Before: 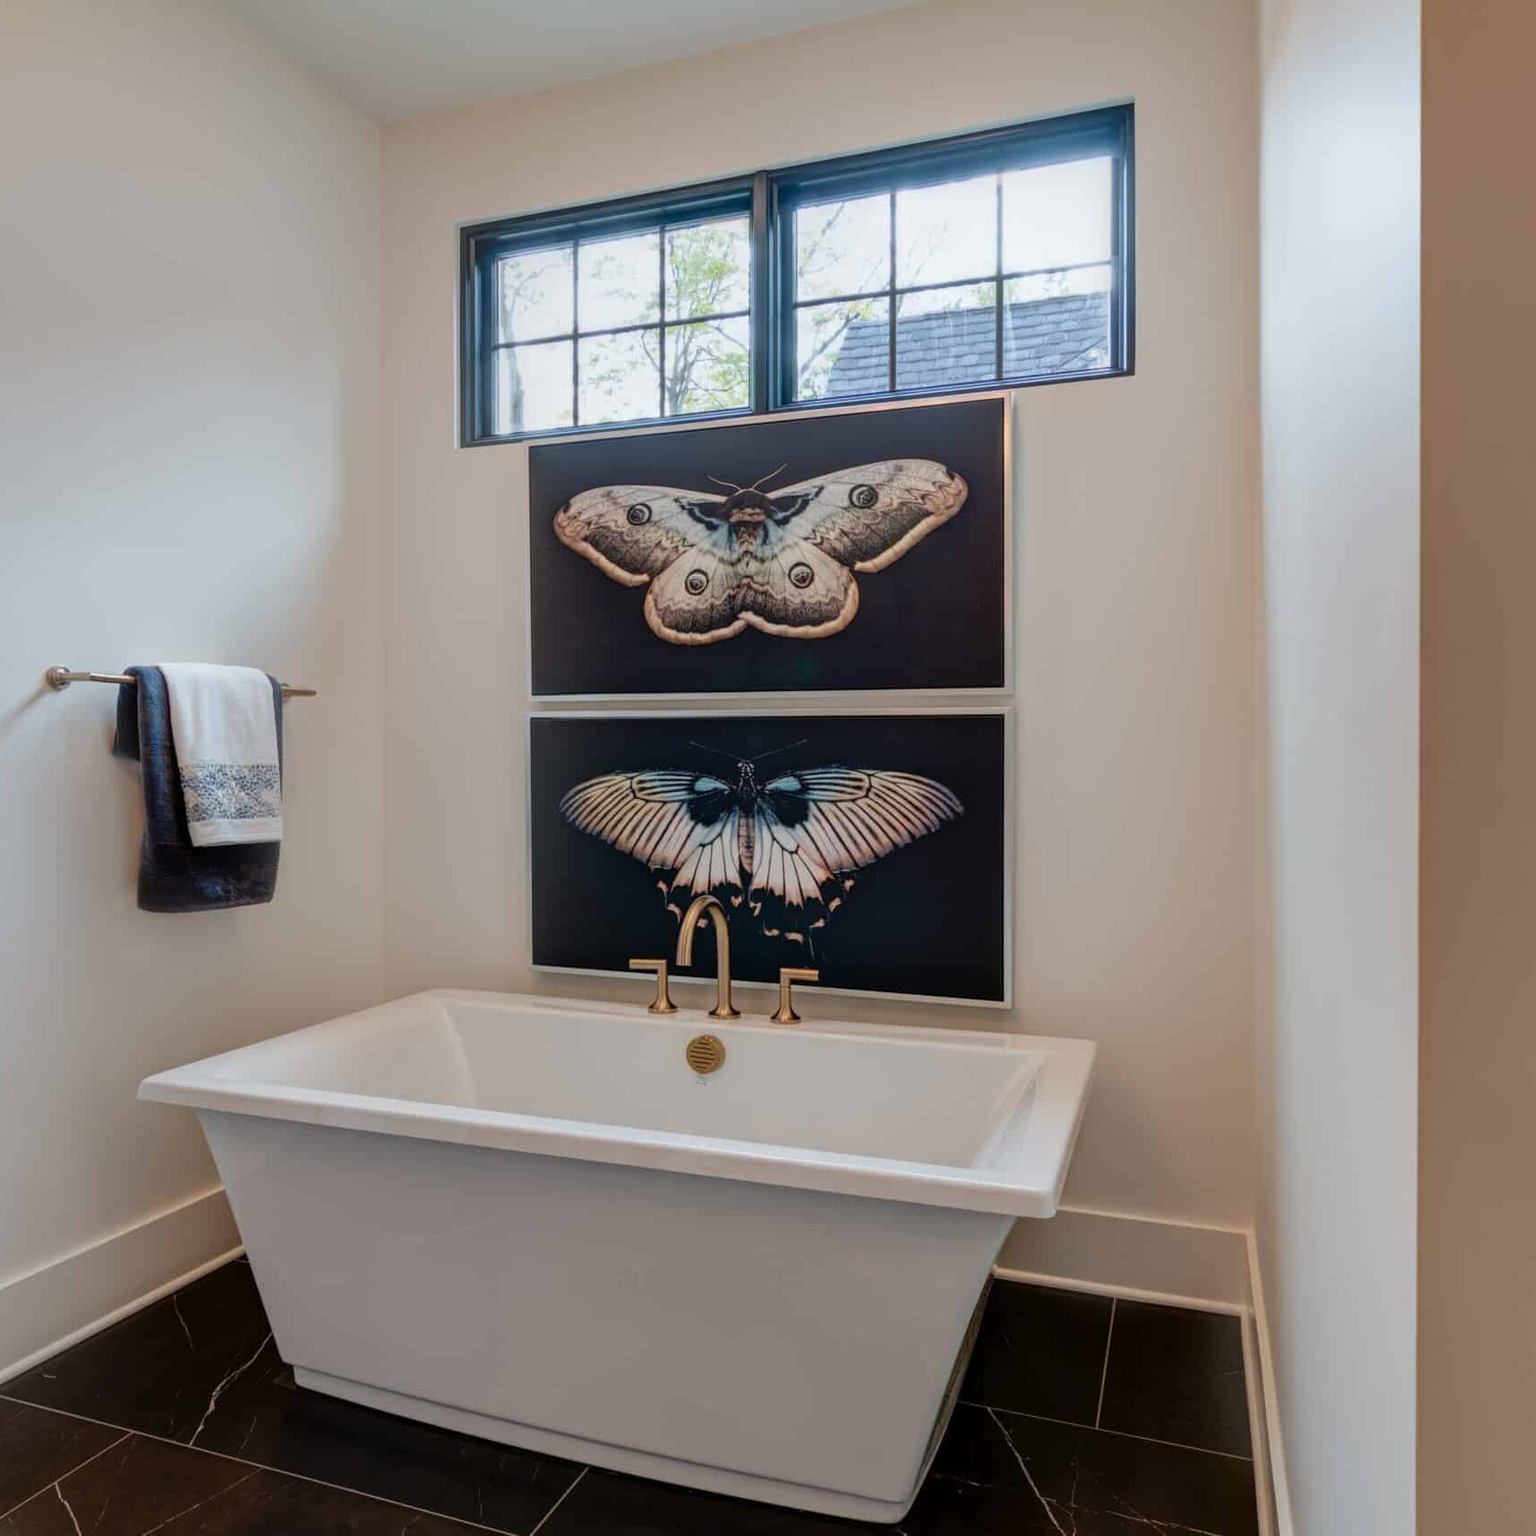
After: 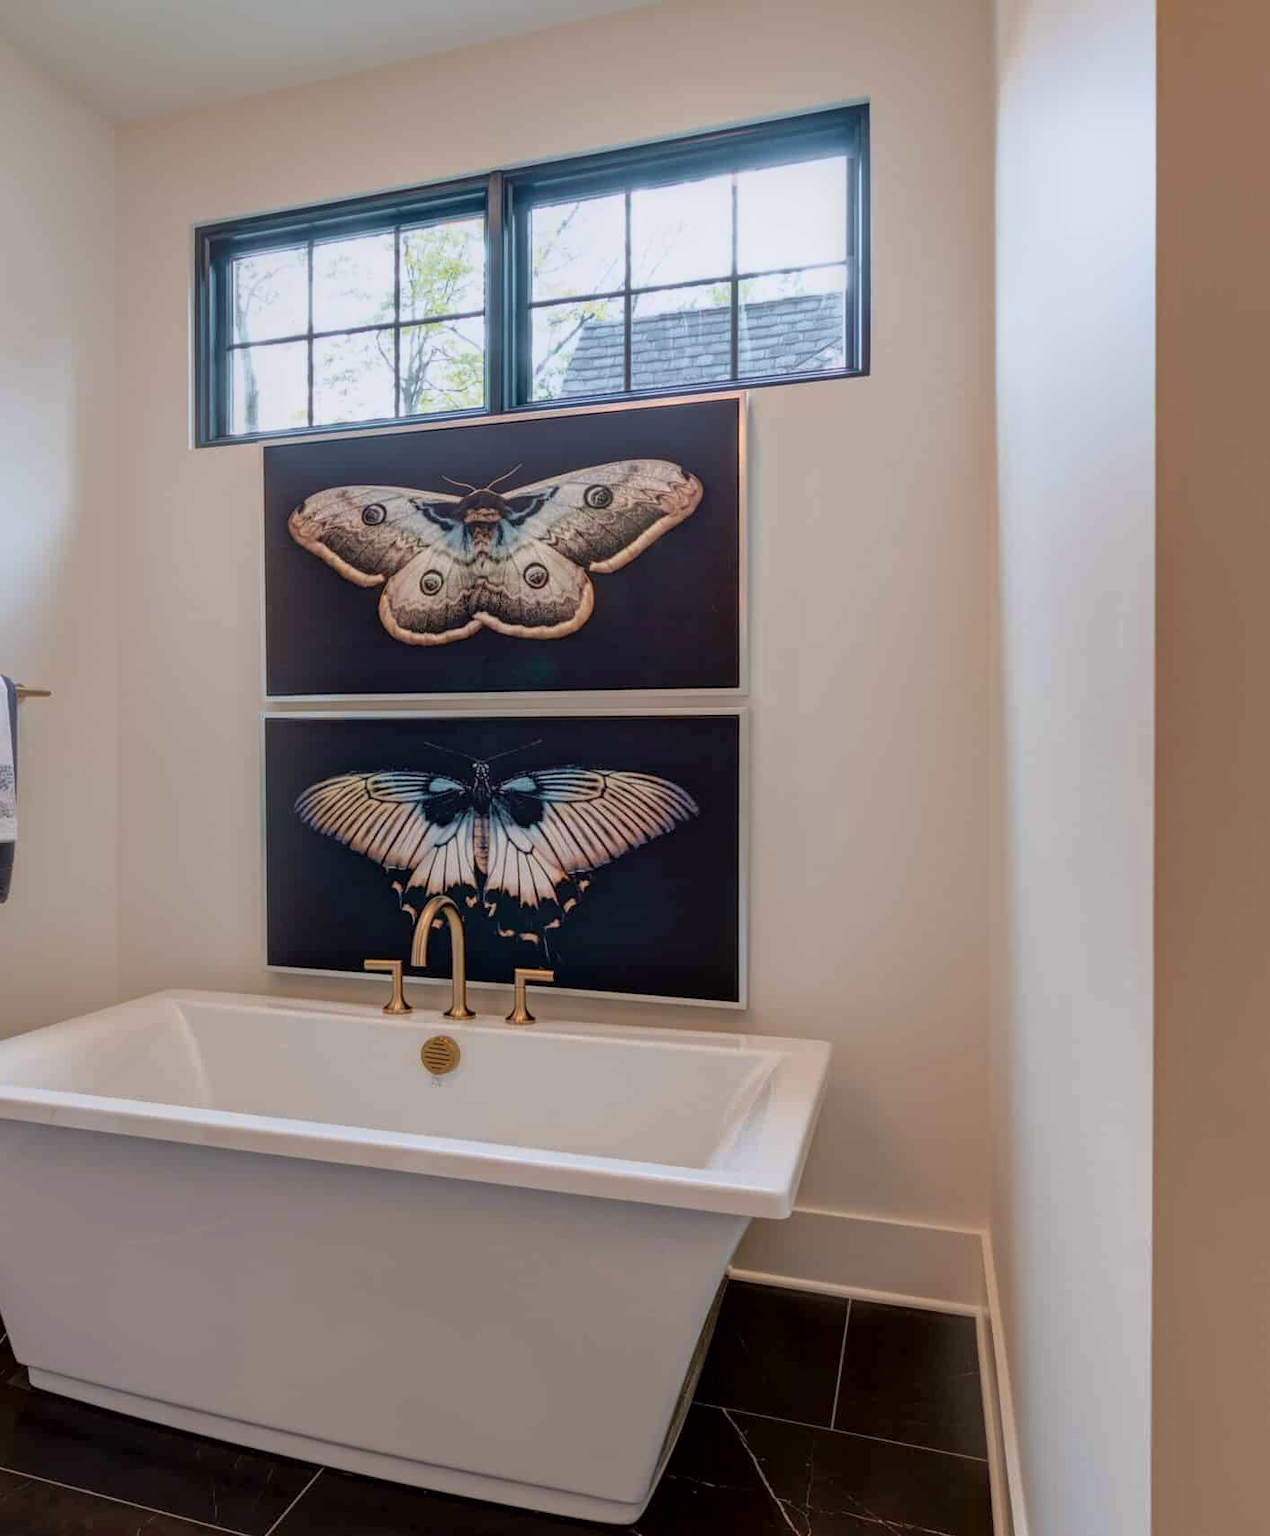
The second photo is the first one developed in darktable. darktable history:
tone curve: curves: ch0 [(0.013, 0) (0.061, 0.068) (0.239, 0.256) (0.502, 0.505) (0.683, 0.676) (0.761, 0.773) (0.858, 0.858) (0.987, 0.945)]; ch1 [(0, 0) (0.172, 0.123) (0.304, 0.288) (0.414, 0.44) (0.472, 0.473) (0.502, 0.508) (0.521, 0.528) (0.583, 0.595) (0.654, 0.673) (0.728, 0.761) (1, 1)]; ch2 [(0, 0) (0.411, 0.424) (0.485, 0.476) (0.502, 0.502) (0.553, 0.557) (0.57, 0.576) (1, 1)], color space Lab, independent channels, preserve colors none
crop: left 17.305%, bottom 0.041%
